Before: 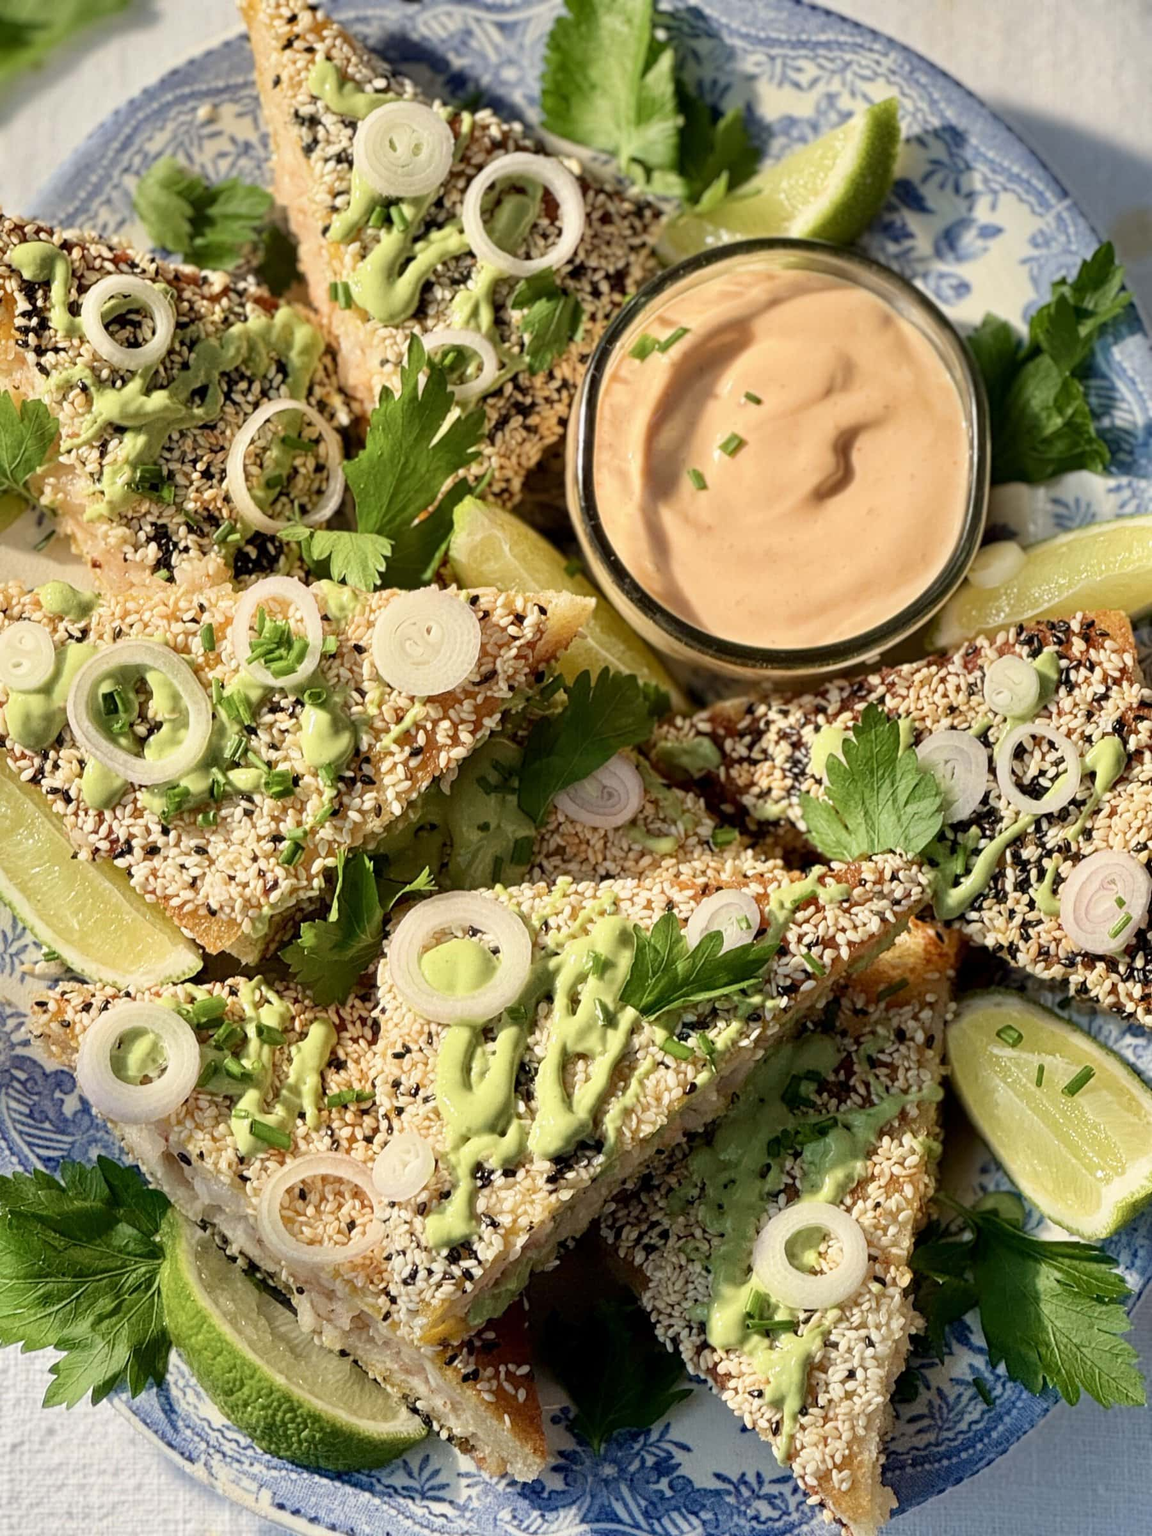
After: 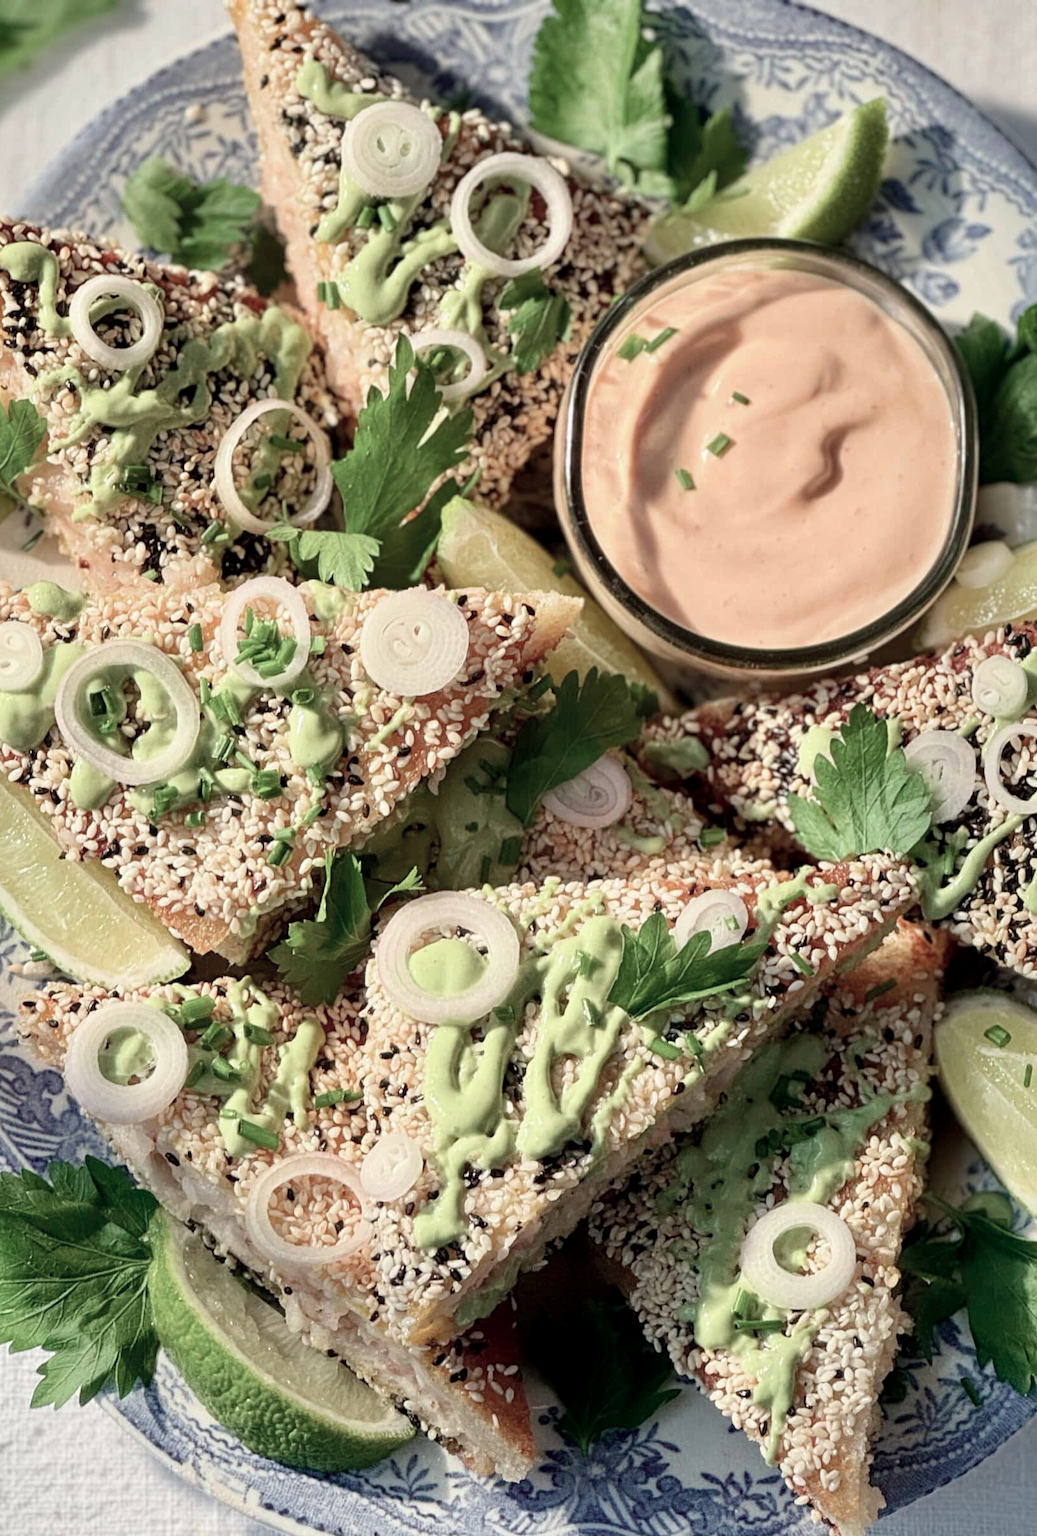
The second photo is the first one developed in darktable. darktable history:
crop and rotate: left 1.088%, right 8.807%
exposure: black level correction 0.001, exposure 0.014 EV, compensate highlight preservation false
color contrast: blue-yellow contrast 0.62
